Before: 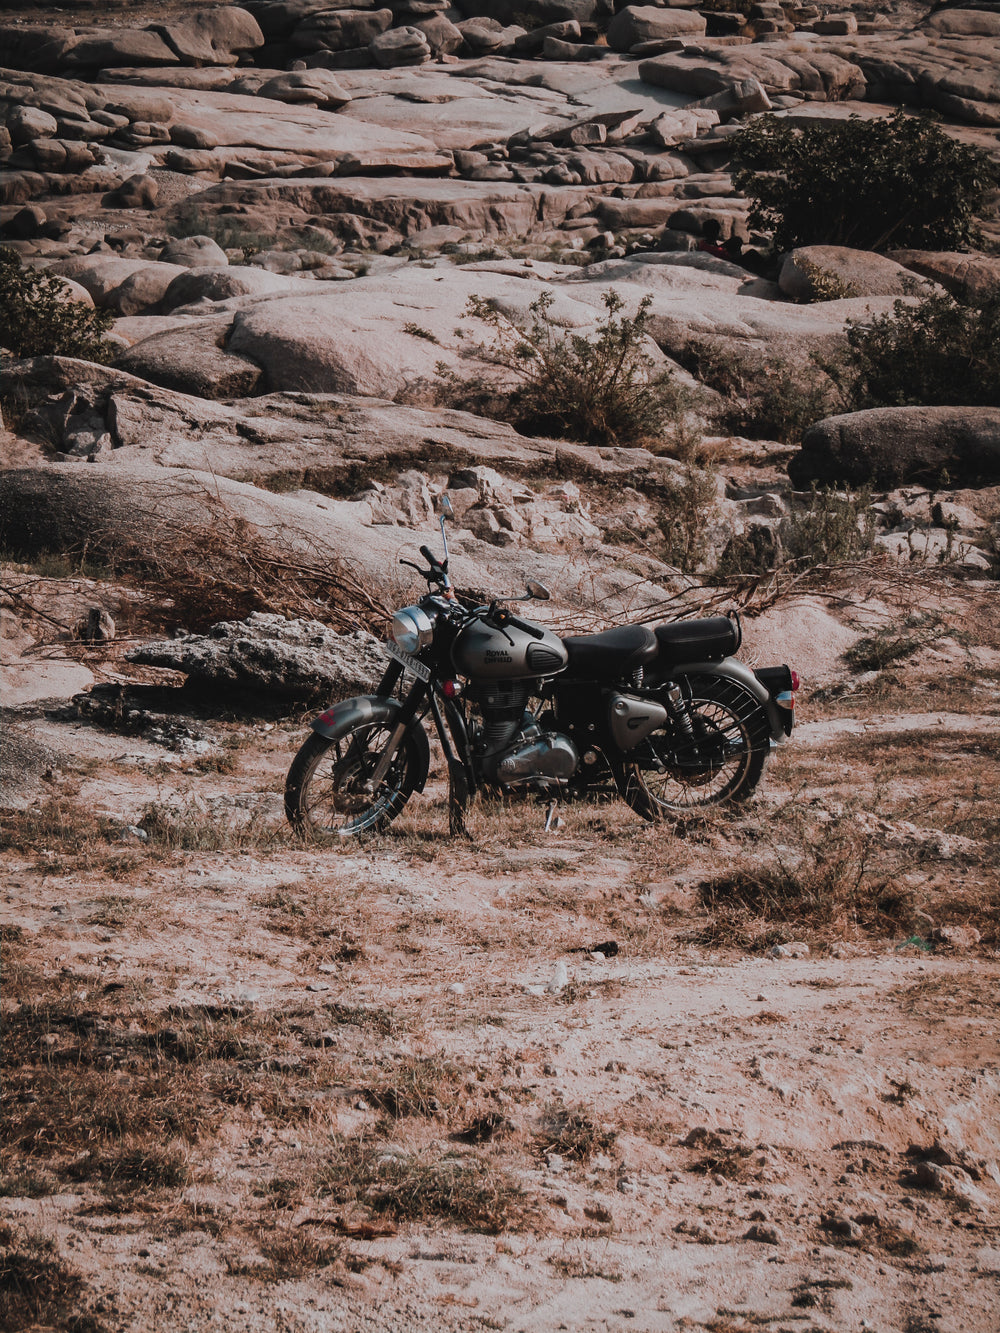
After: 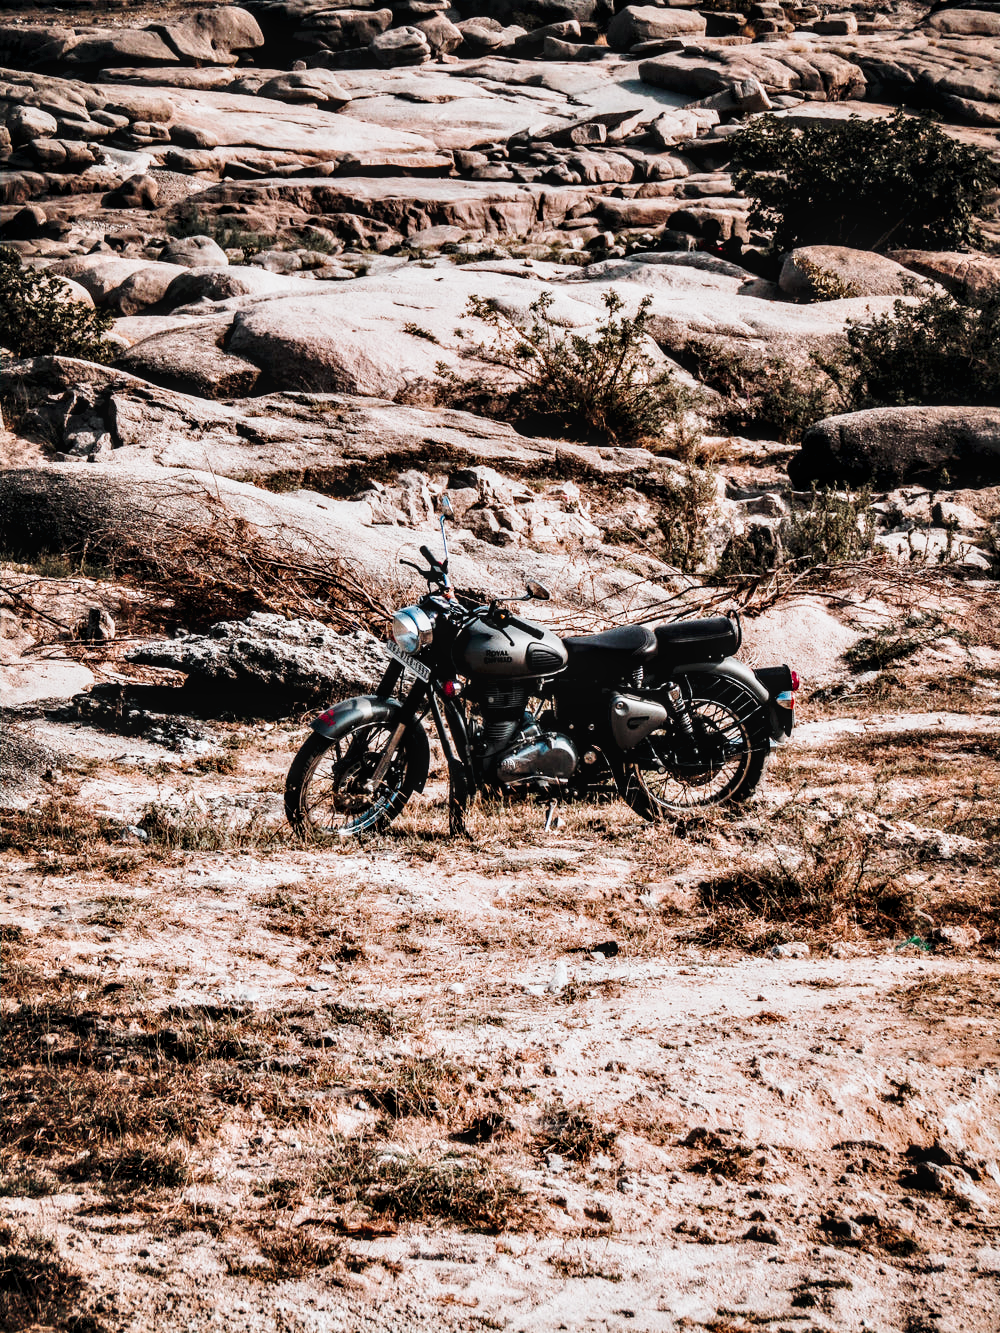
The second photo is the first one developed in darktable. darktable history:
local contrast: on, module defaults
contrast equalizer: y [[0.6 ×6], [0.55 ×6], [0 ×6], [0 ×6], [0 ×6]]
base curve: curves: ch0 [(0, 0) (0.028, 0.03) (0.121, 0.232) (0.46, 0.748) (0.859, 0.968) (1, 1)], preserve colors none
